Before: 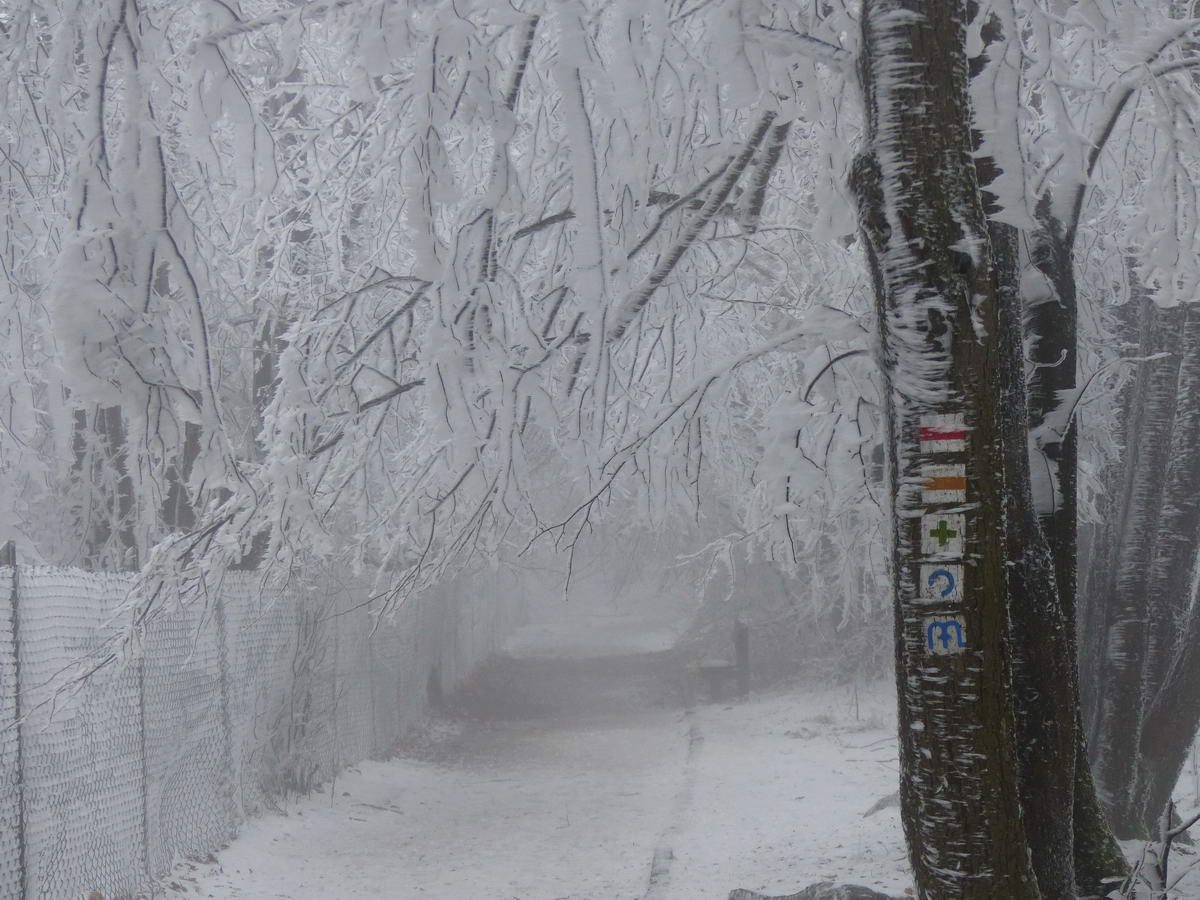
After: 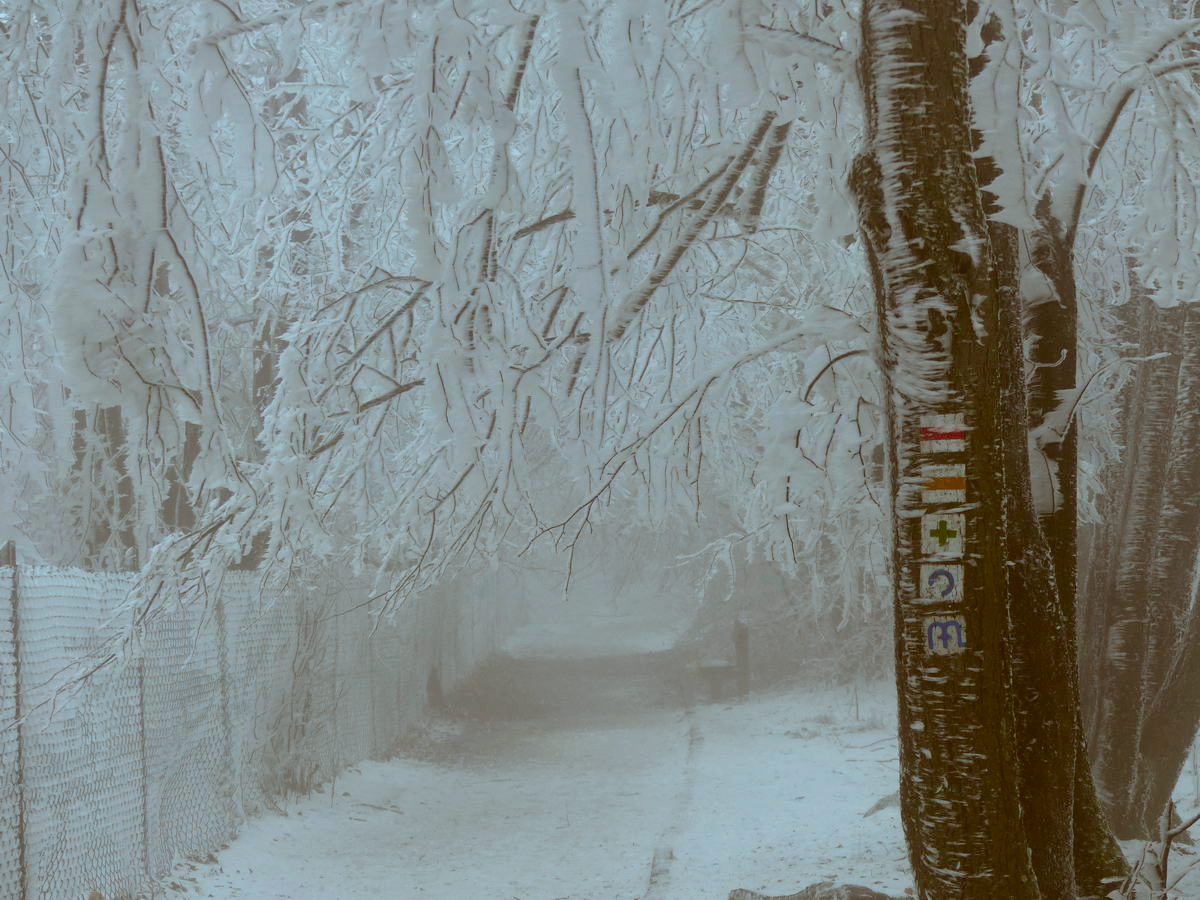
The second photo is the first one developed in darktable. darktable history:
color correction: highlights a* -14.32, highlights b* -16.41, shadows a* 10.55, shadows b* 29.25
